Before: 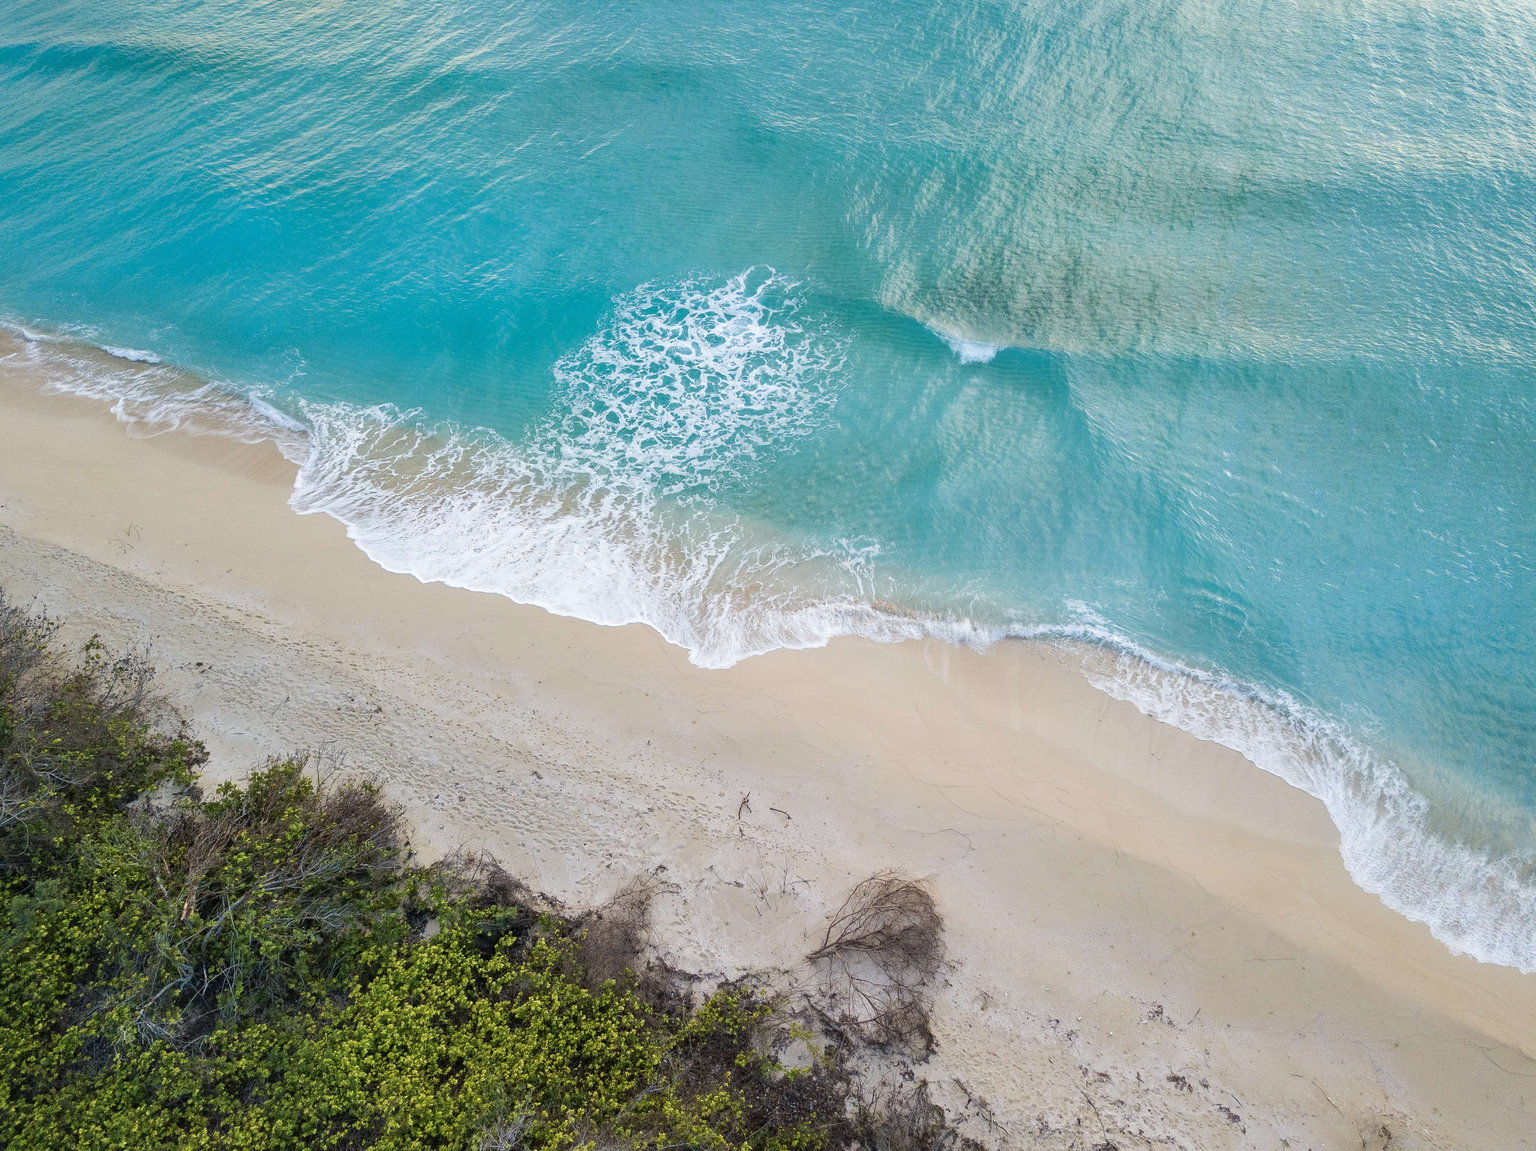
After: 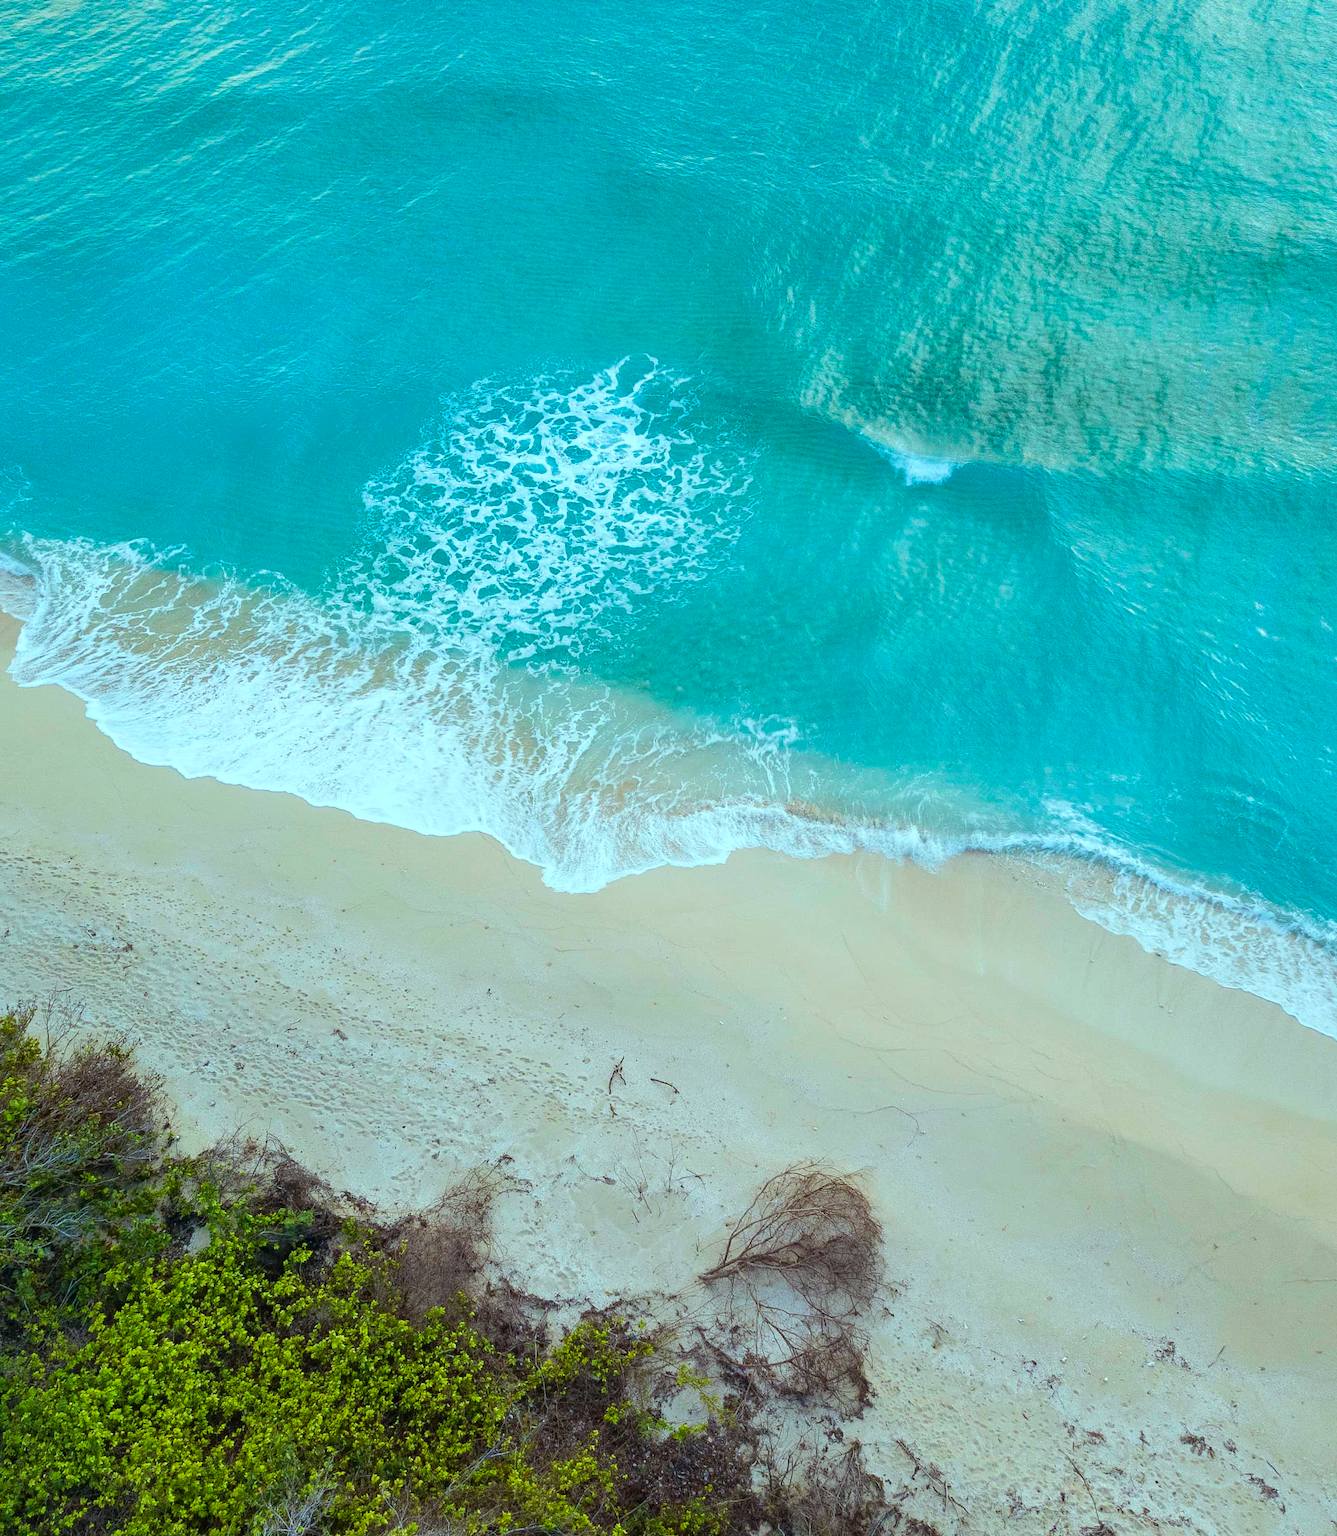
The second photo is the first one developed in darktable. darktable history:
color balance rgb: highlights gain › chroma 4.028%, highlights gain › hue 200.62°, perceptual saturation grading › global saturation 25.275%
crop and rotate: left 18.393%, right 16.336%
